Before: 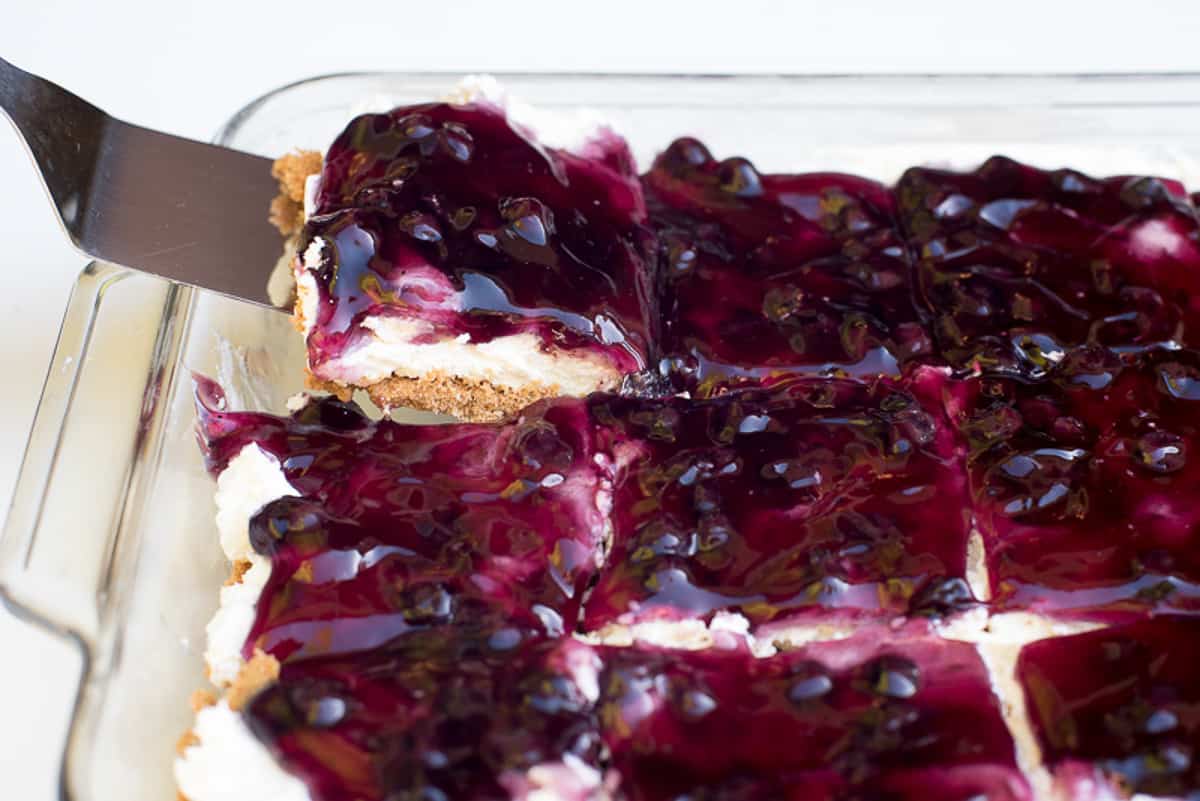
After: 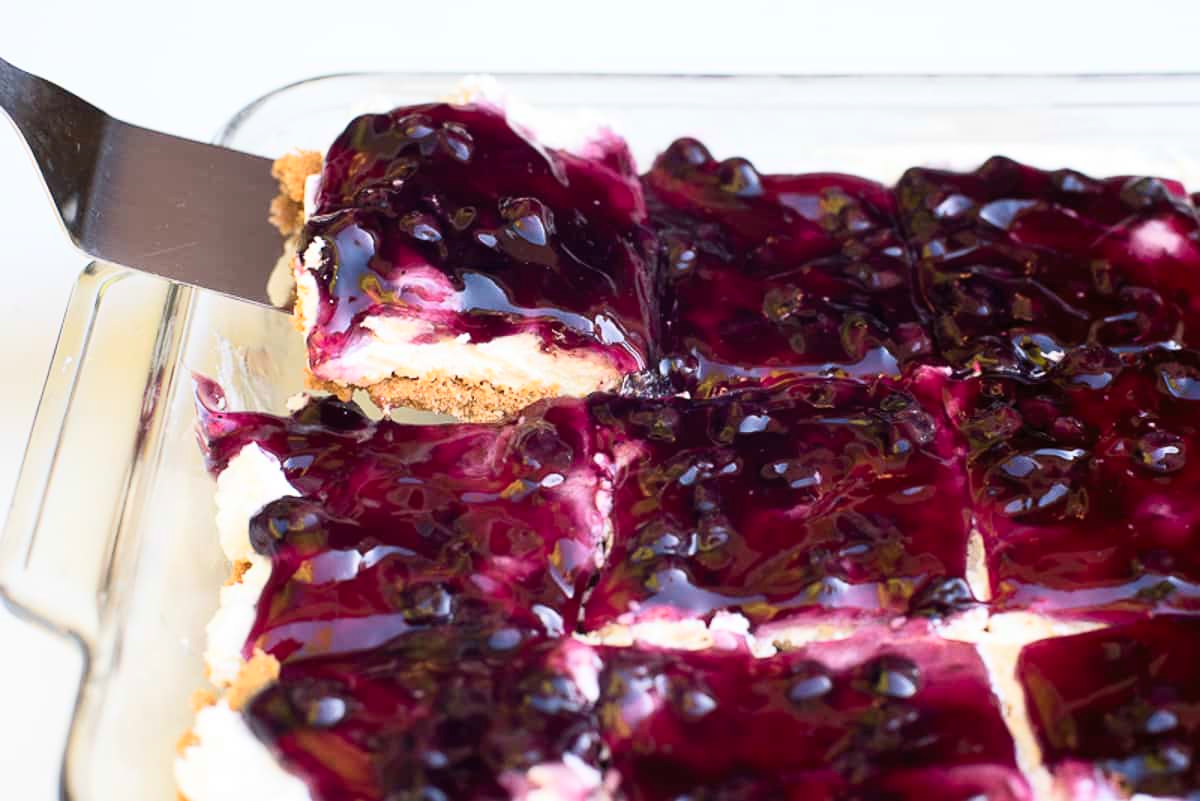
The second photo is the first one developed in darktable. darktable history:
contrast brightness saturation: contrast 0.195, brightness 0.152, saturation 0.149
